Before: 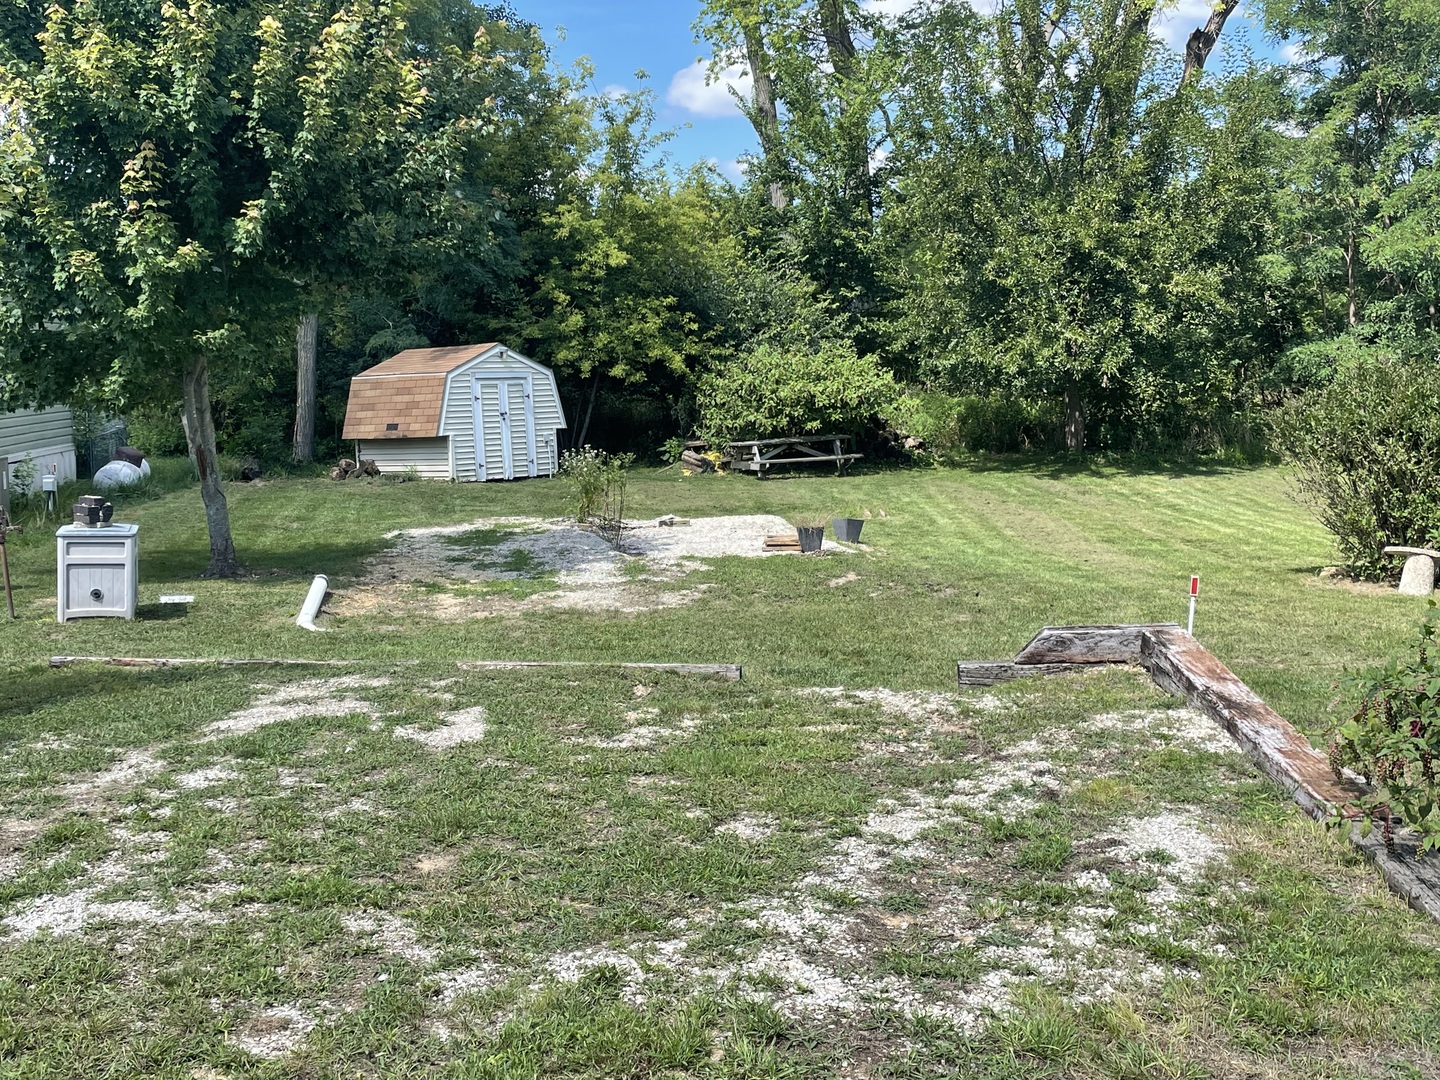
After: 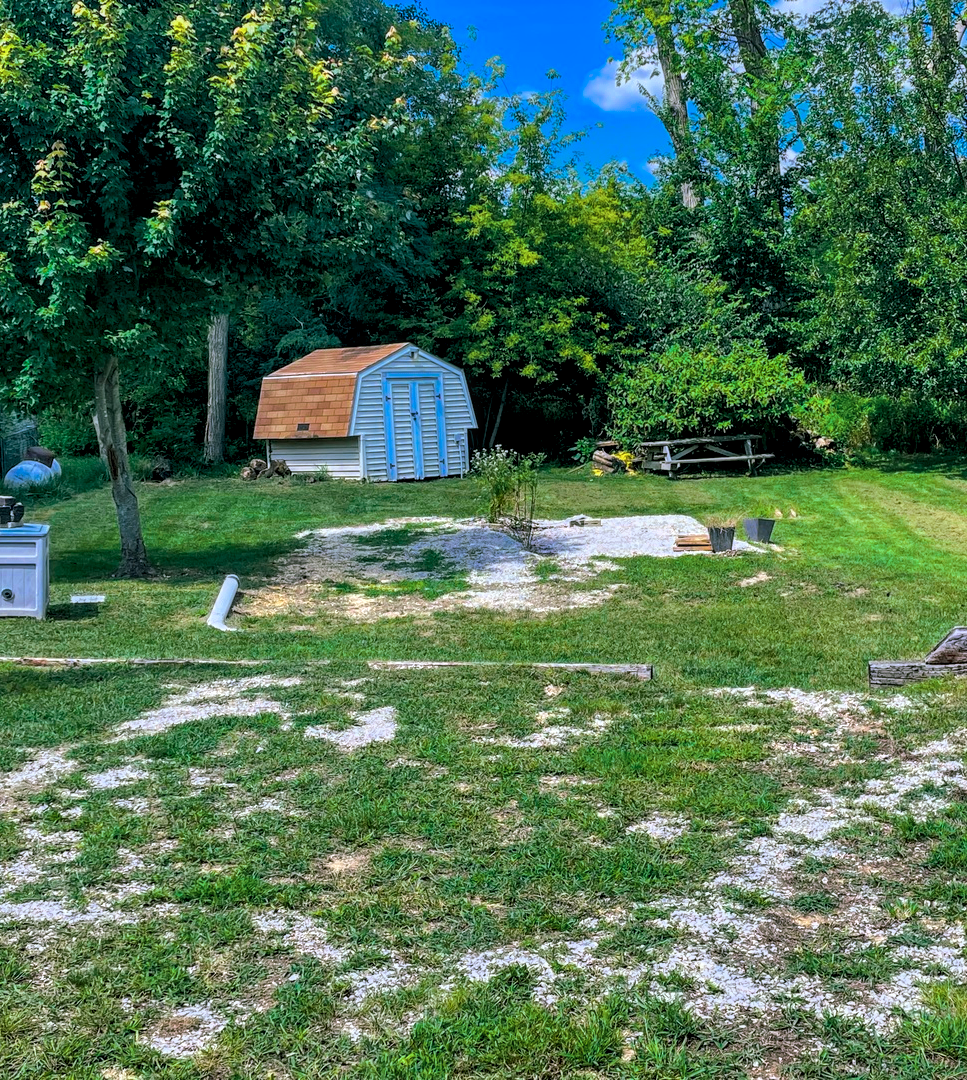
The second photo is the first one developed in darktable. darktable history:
crop and rotate: left 6.23%, right 26.549%
color calibration: illuminant as shot in camera, x 0.358, y 0.373, temperature 4628.91 K
color zones: curves: ch0 [(0, 0.5) (0.125, 0.4) (0.25, 0.5) (0.375, 0.4) (0.5, 0.4) (0.625, 0.35) (0.75, 0.35) (0.875, 0.5)]; ch1 [(0, 0.35) (0.125, 0.45) (0.25, 0.35) (0.375, 0.35) (0.5, 0.35) (0.625, 0.35) (0.75, 0.45) (0.875, 0.35)]; ch2 [(0, 0.6) (0.125, 0.5) (0.25, 0.5) (0.375, 0.6) (0.5, 0.6) (0.625, 0.5) (0.75, 0.5) (0.875, 0.5)]
local contrast: detail 130%
color balance rgb: shadows lift › chroma 11.873%, shadows lift › hue 130.78°, power › chroma 1.057%, power › hue 27.25°, global offset › luminance -0.489%, linear chroma grading › highlights 99.297%, linear chroma grading › global chroma 23.622%, perceptual saturation grading › global saturation 19.743%, global vibrance 20%
